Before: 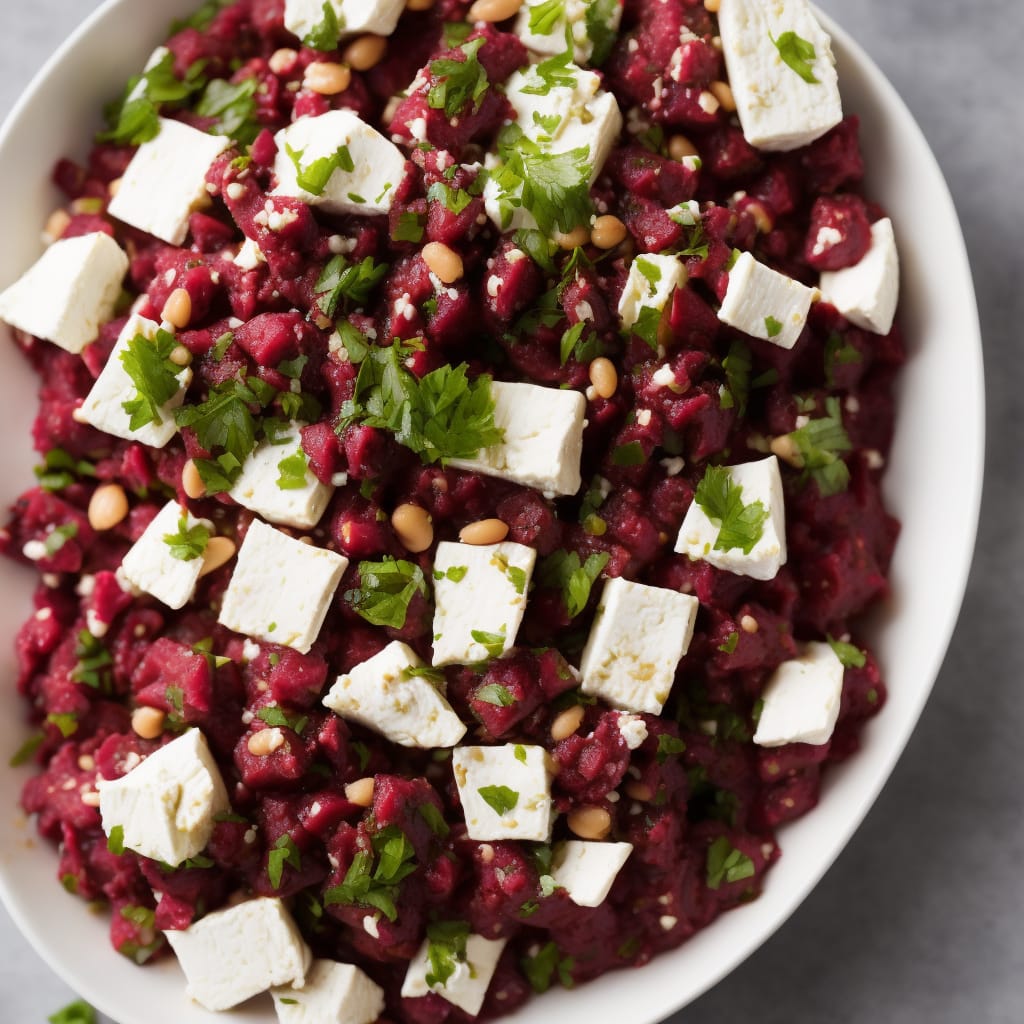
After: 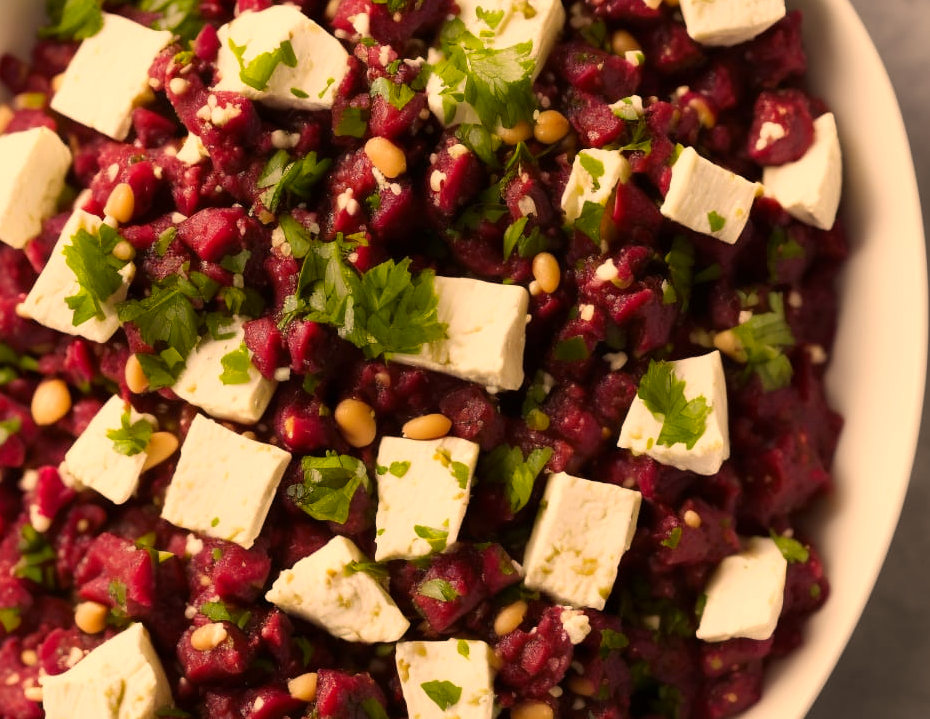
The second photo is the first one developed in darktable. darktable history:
color correction: highlights a* 15, highlights b* 31.55
crop: left 5.596%, top 10.314%, right 3.534%, bottom 19.395%
color balance rgb: saturation formula JzAzBz (2021)
